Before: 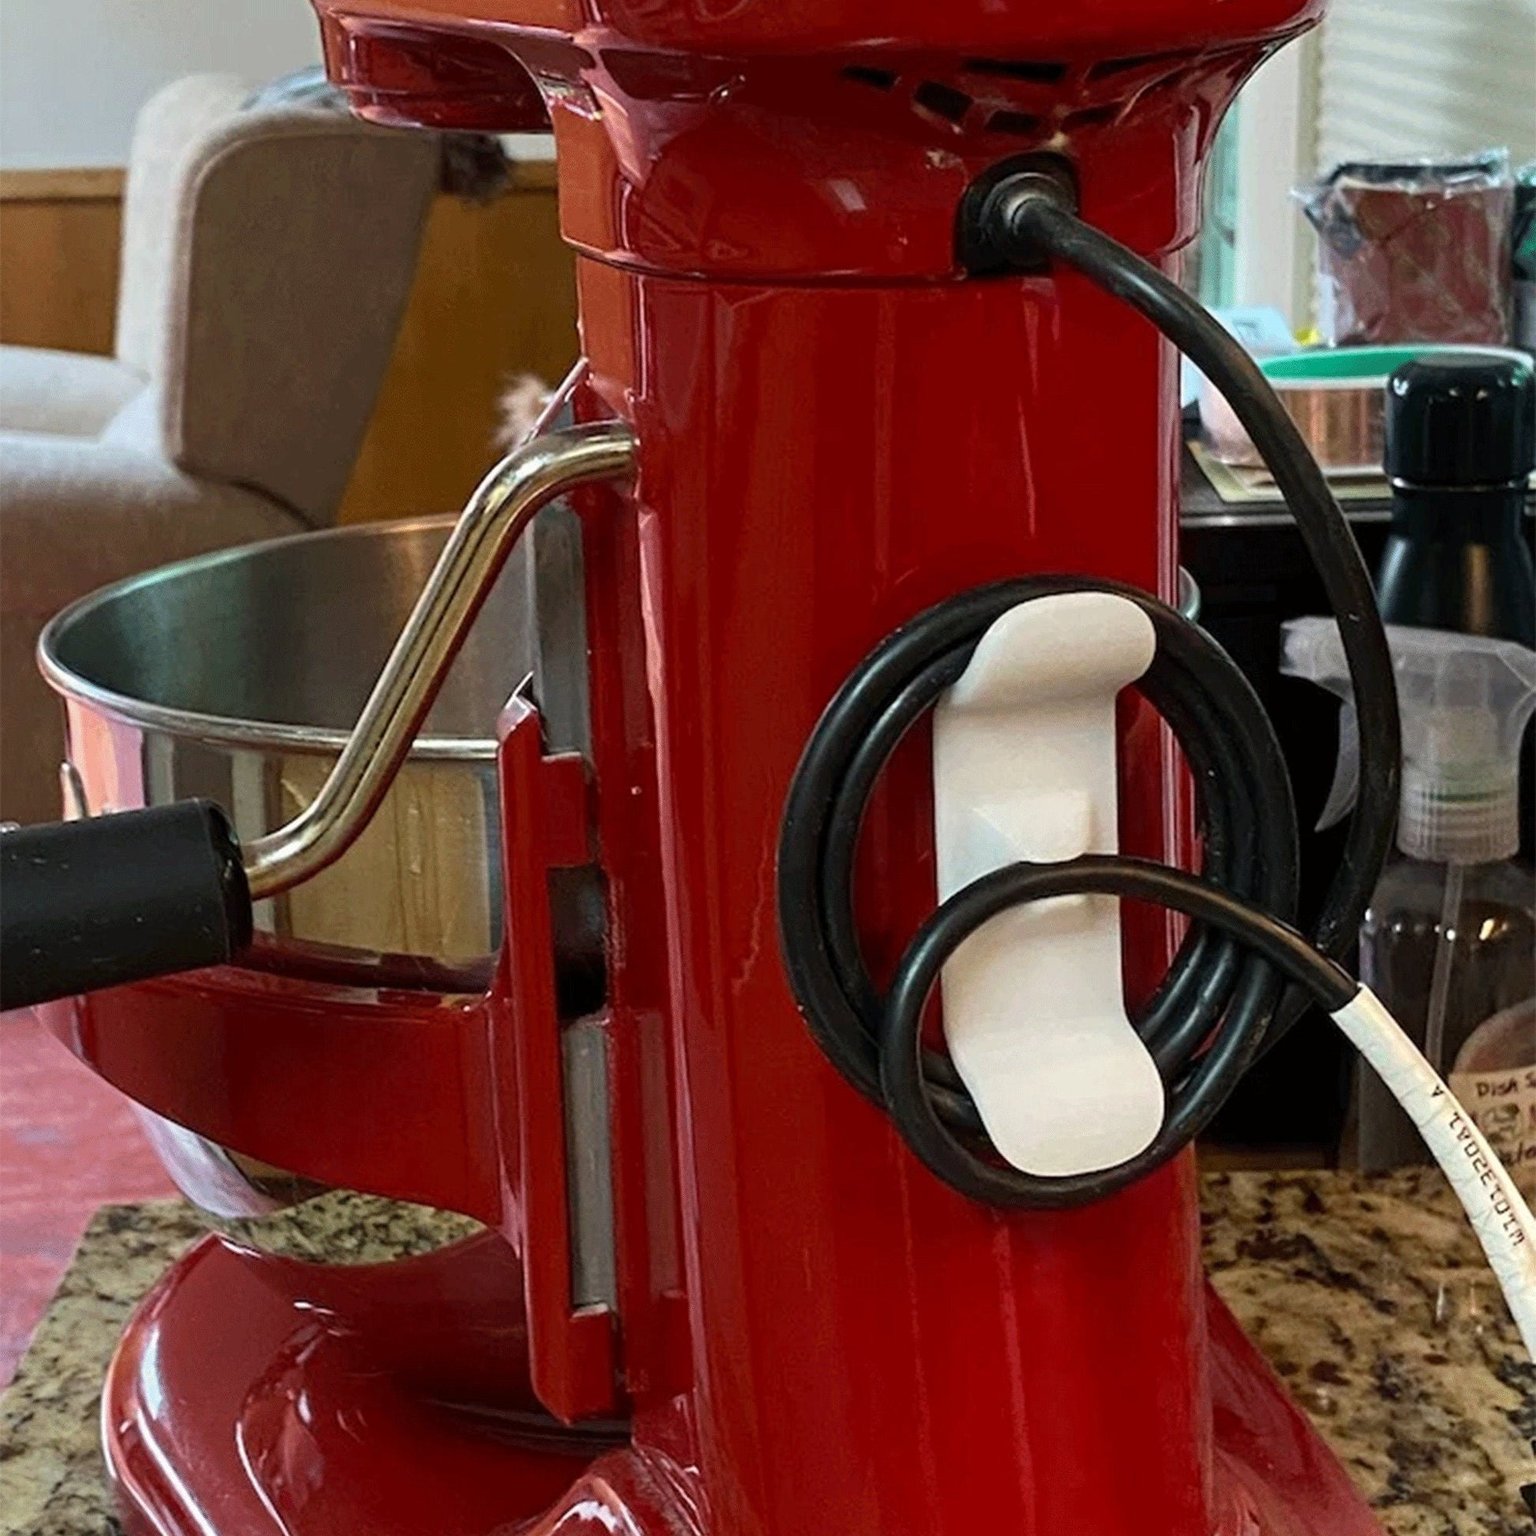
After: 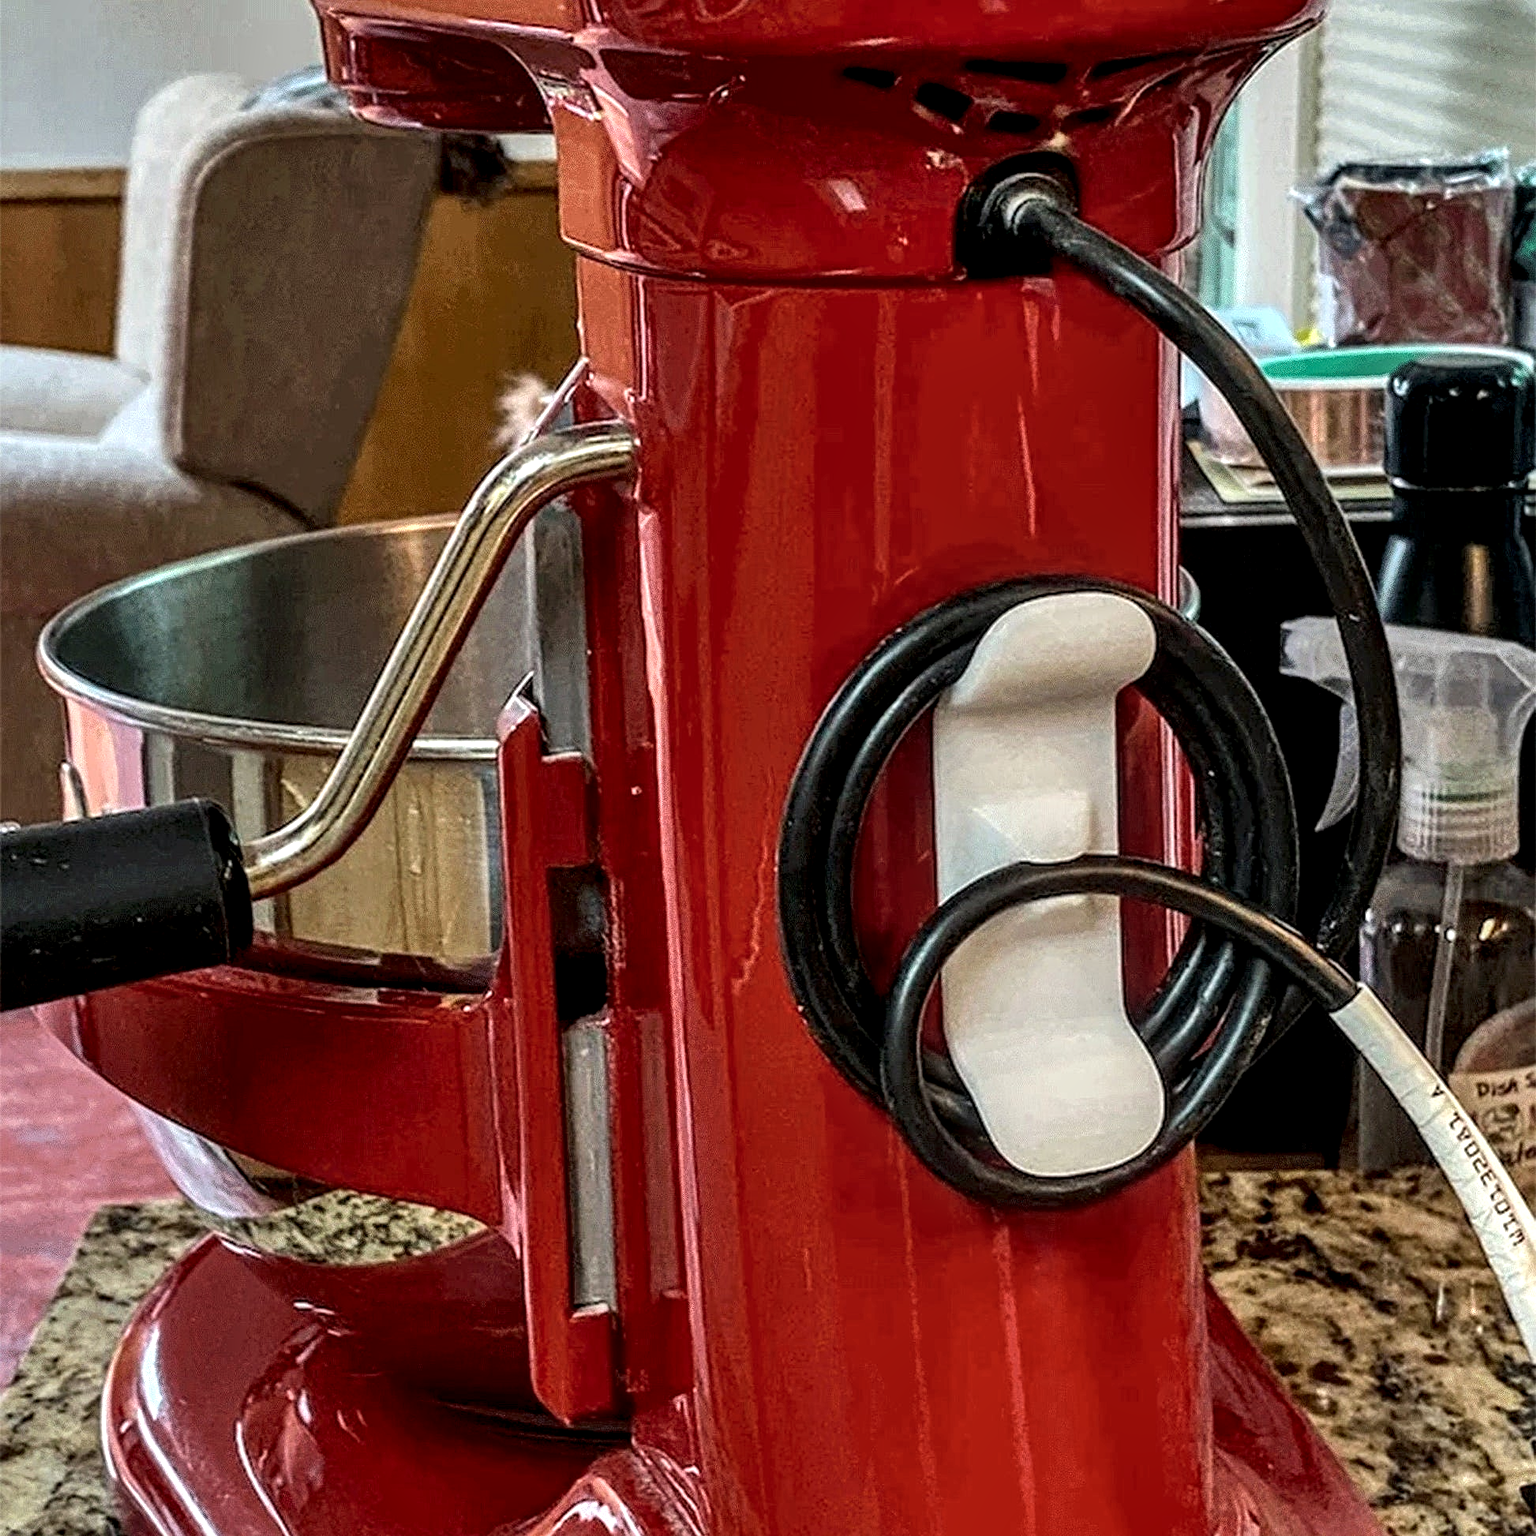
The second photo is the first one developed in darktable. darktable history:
sharpen: radius 2.529, amount 0.323
local contrast: highlights 12%, shadows 38%, detail 183%, midtone range 0.471
shadows and highlights: shadows color adjustment 97.66%, soften with gaussian
exposure: exposure -0.048 EV
